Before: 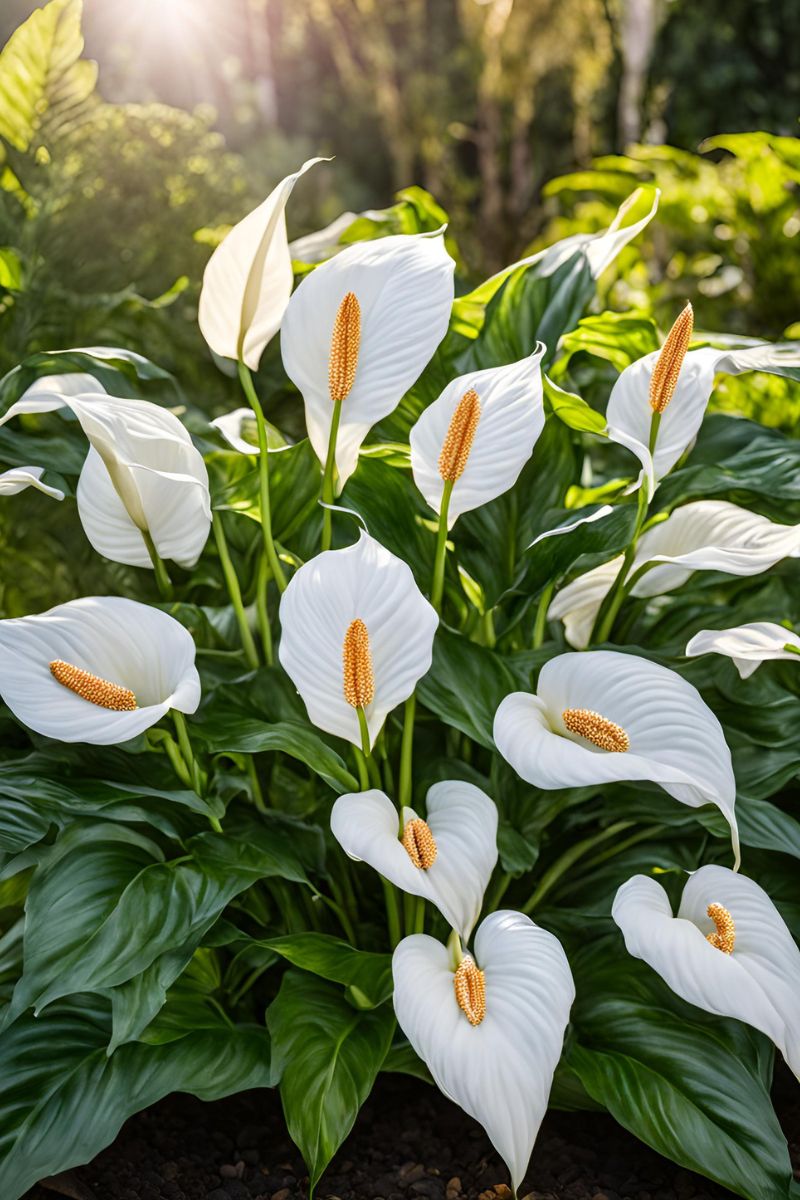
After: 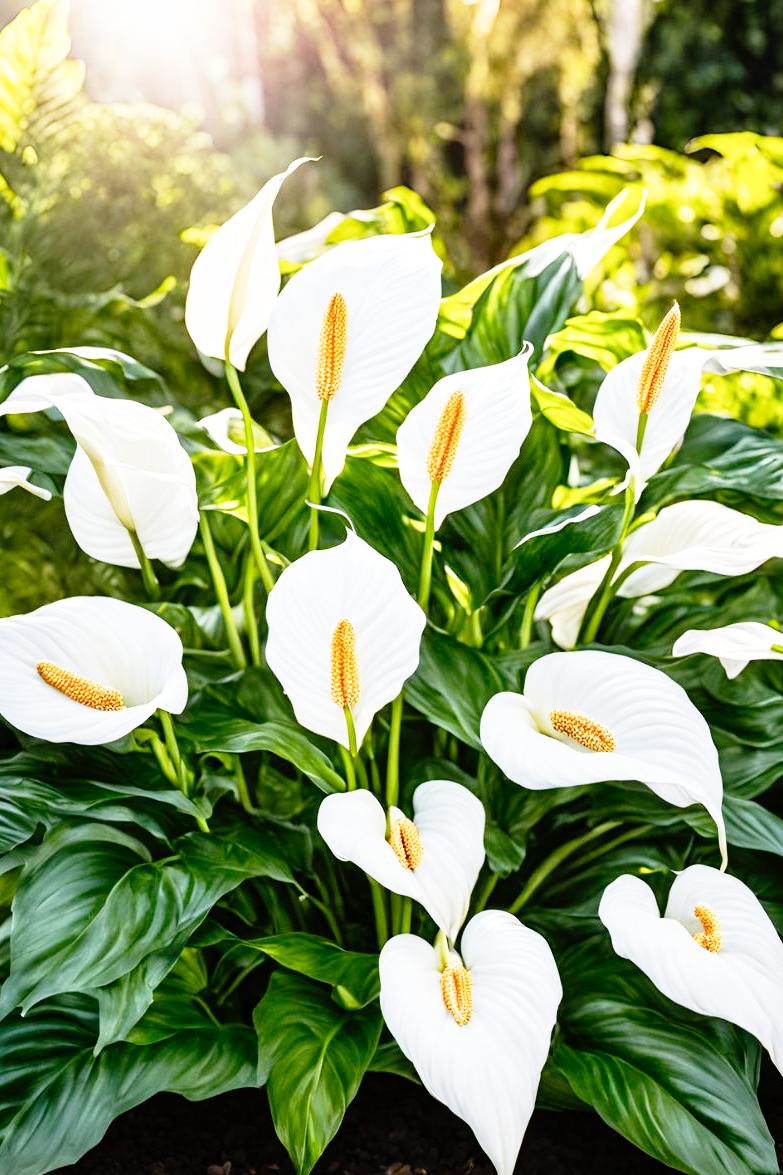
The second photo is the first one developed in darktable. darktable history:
base curve: curves: ch0 [(0, 0) (0.012, 0.01) (0.073, 0.168) (0.31, 0.711) (0.645, 0.957) (1, 1)], preserve colors none
crop: left 1.743%, right 0.268%, bottom 2.011%
